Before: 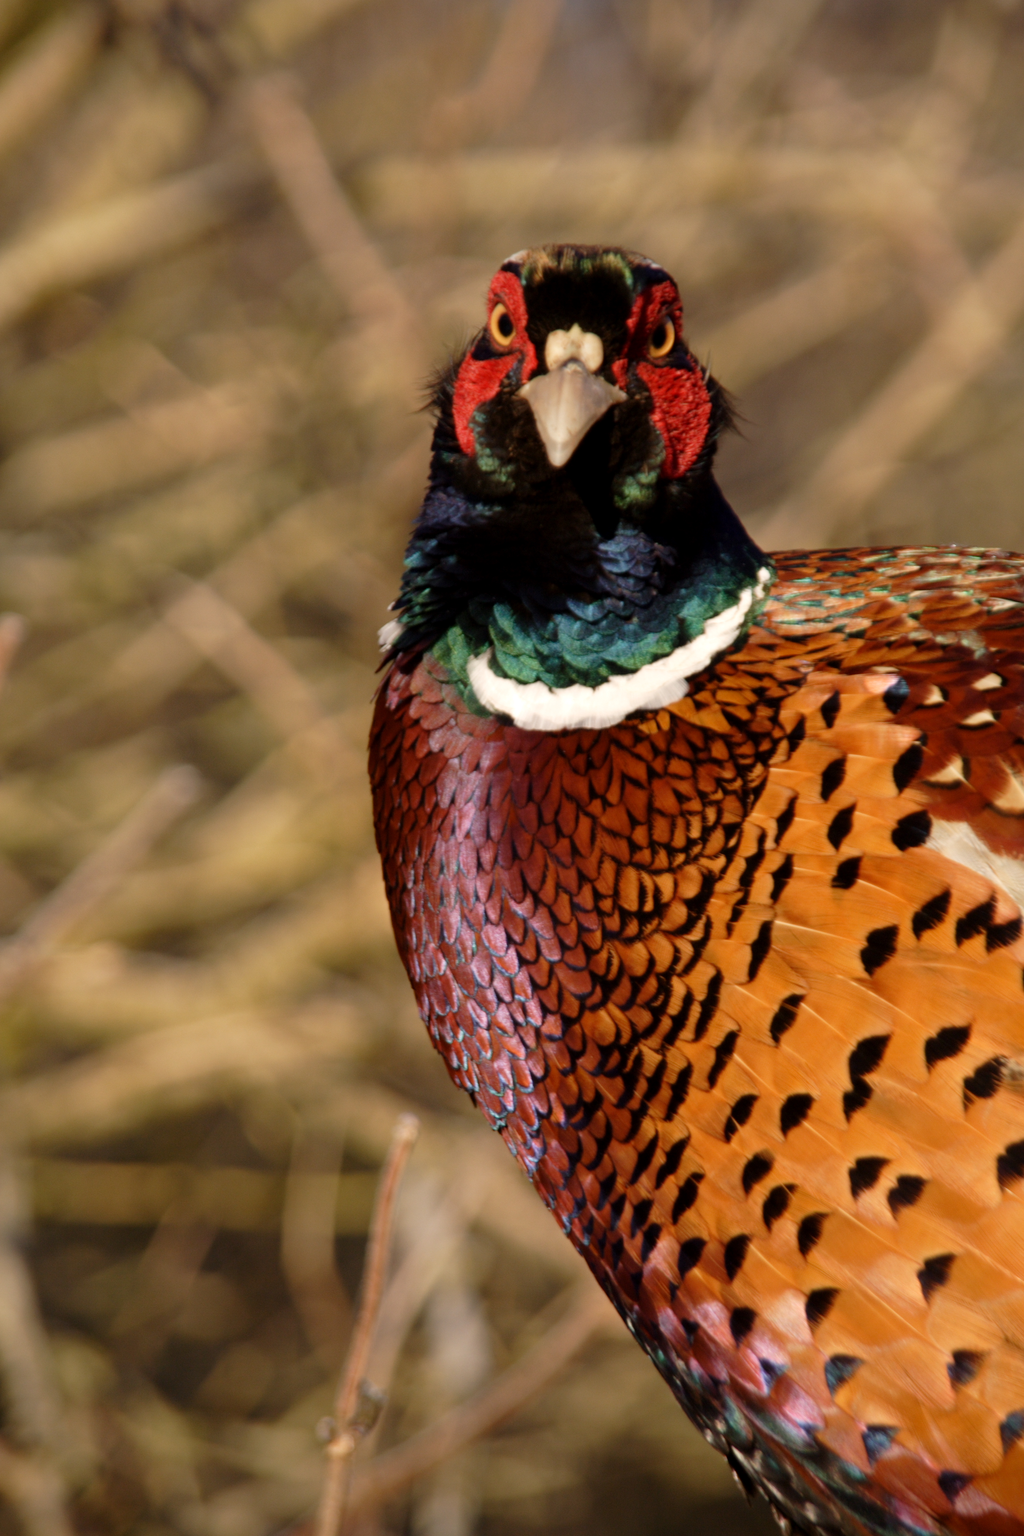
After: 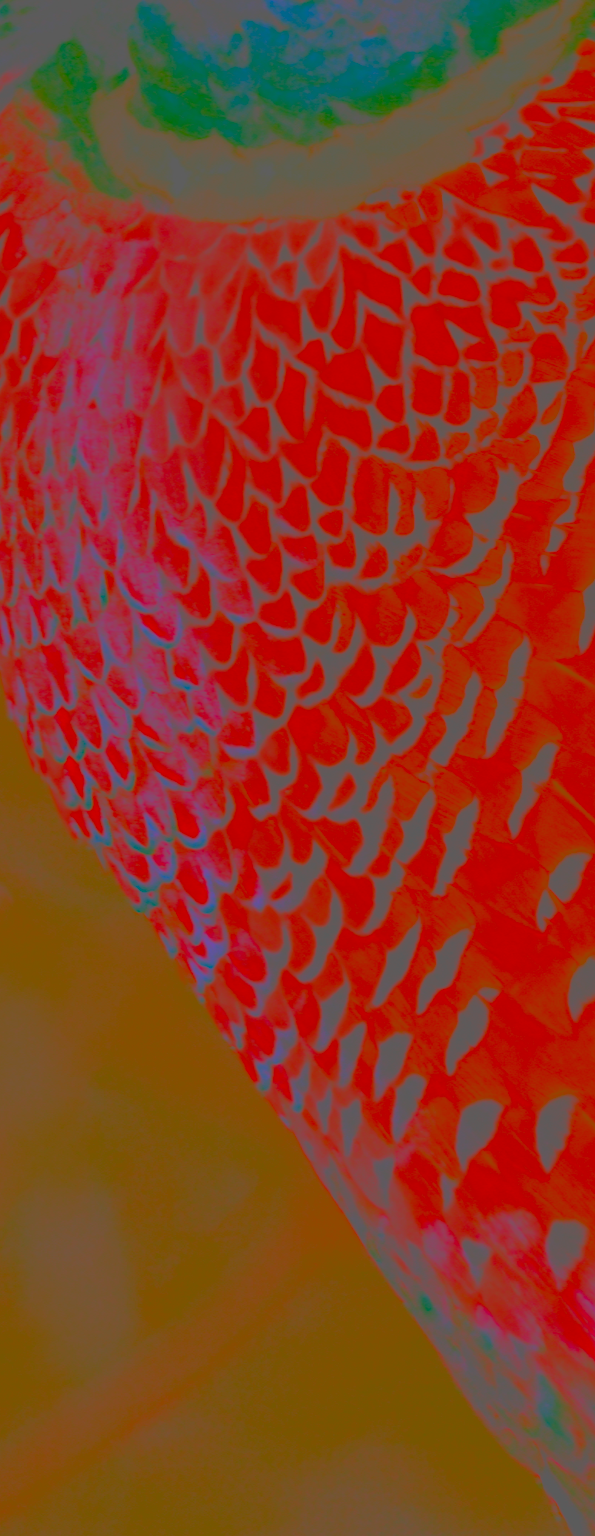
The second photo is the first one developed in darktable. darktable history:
contrast brightness saturation: contrast -0.987, brightness -0.175, saturation 0.735
crop: left 40.512%, top 39.247%, right 25.875%, bottom 2.918%
